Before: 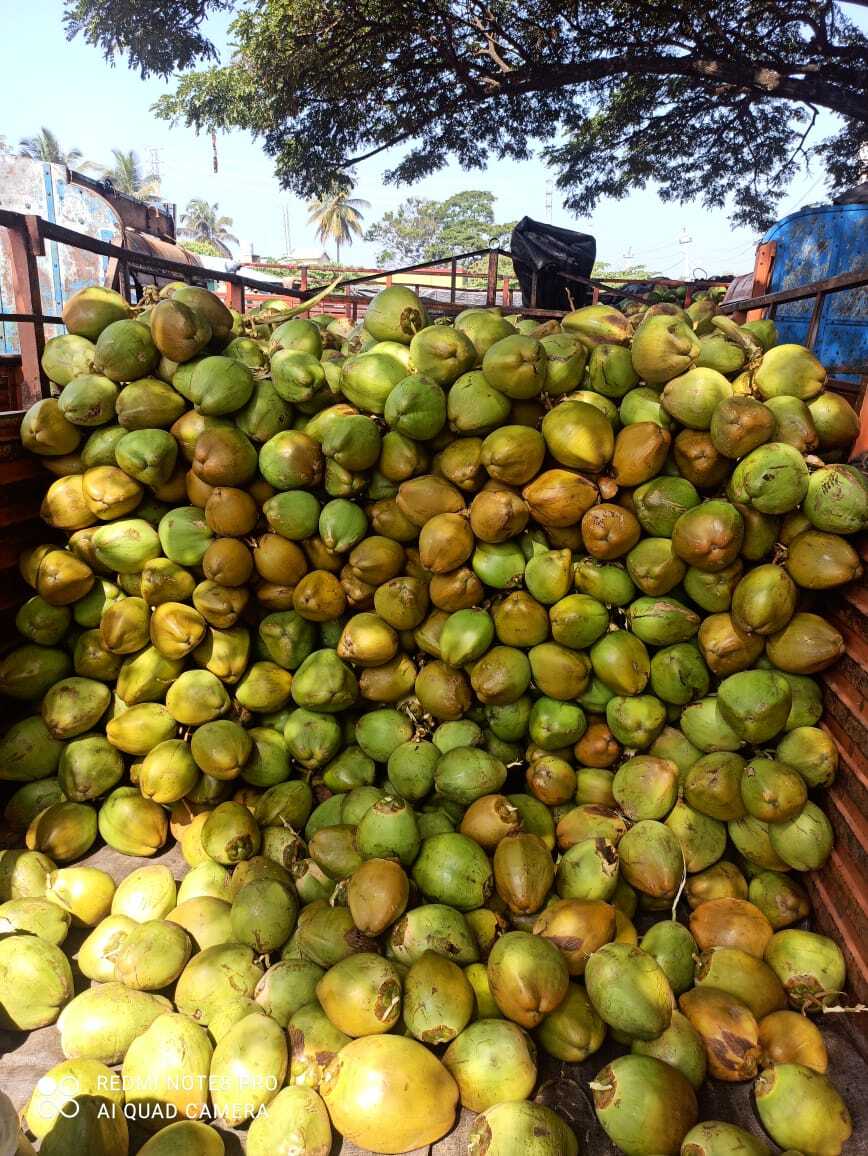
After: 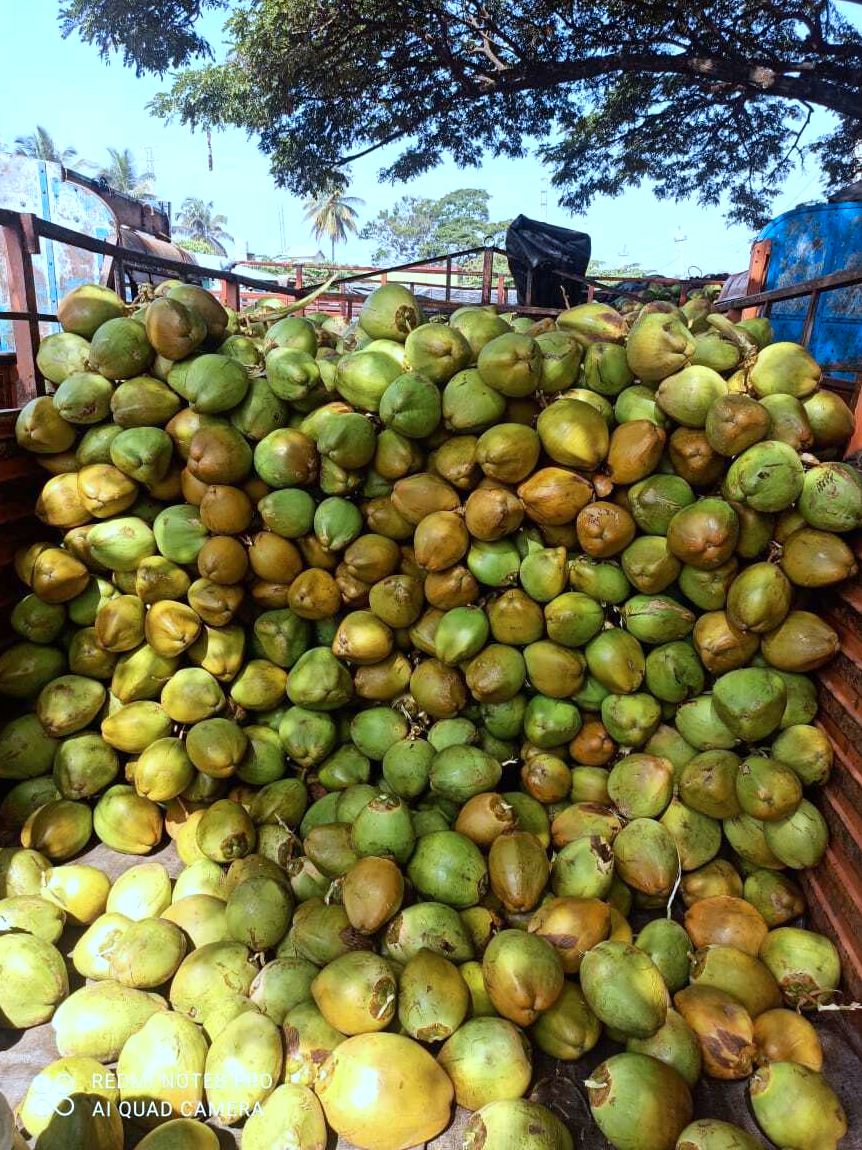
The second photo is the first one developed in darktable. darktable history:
color calibration: output R [1.063, -0.012, -0.003, 0], output G [0, 1.022, 0.021, 0], output B [-0.079, 0.047, 1, 0], illuminant custom, x 0.389, y 0.387, temperature 3838.64 K
crop and rotate: left 0.614%, top 0.179%, bottom 0.309%
